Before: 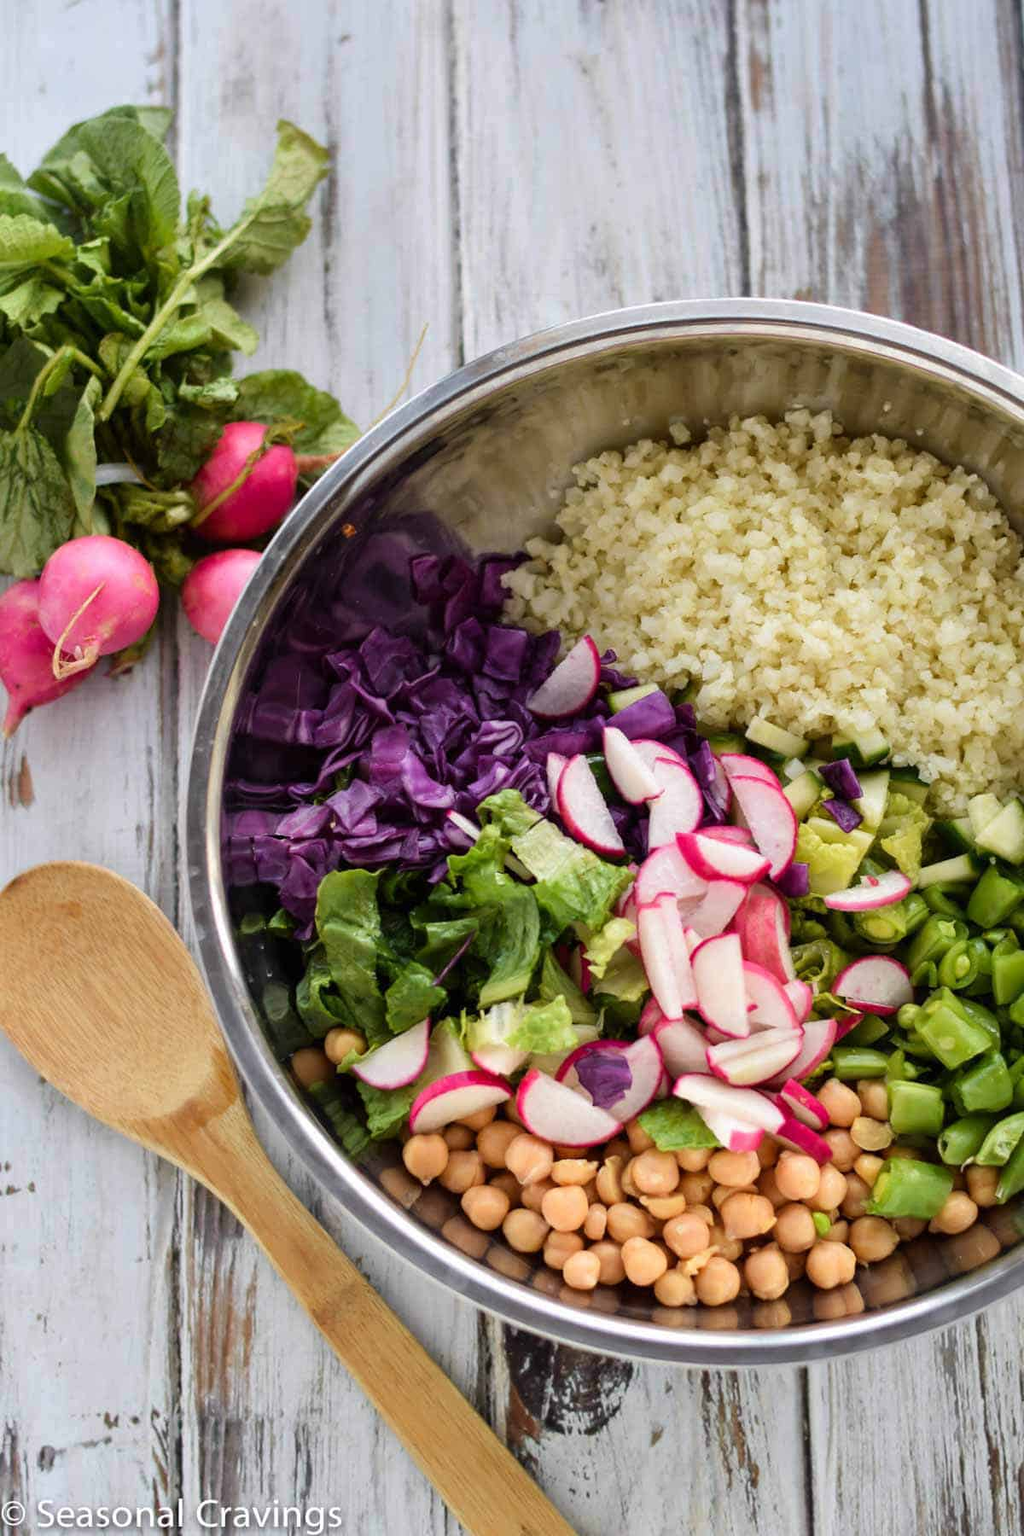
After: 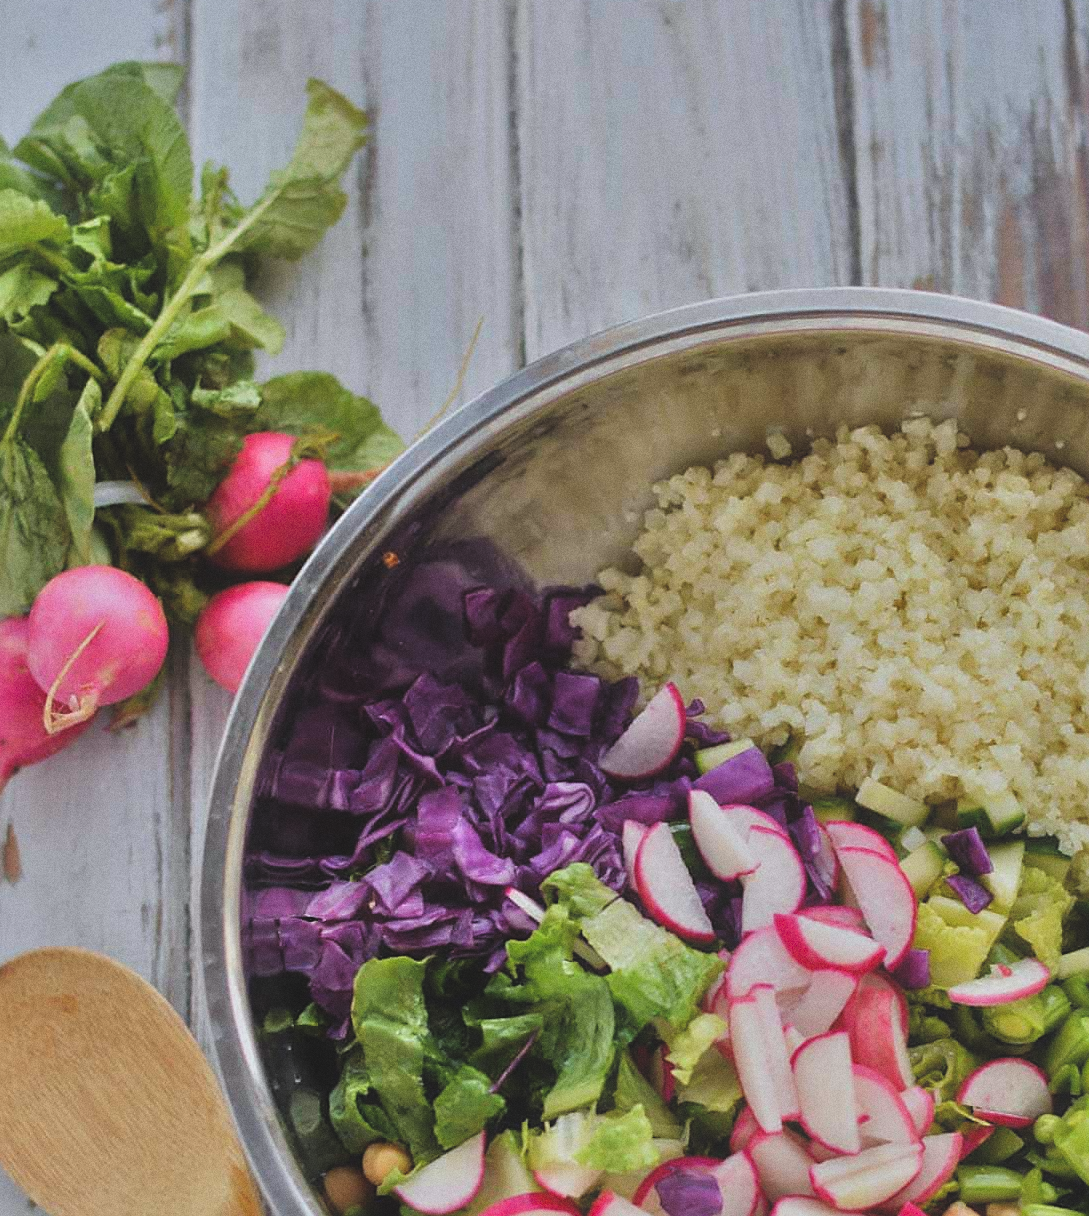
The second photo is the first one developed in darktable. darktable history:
exposure: black level correction -0.016, exposure -1.018 EV, compensate highlight preservation false
crop: left 1.509%, top 3.452%, right 7.696%, bottom 28.452%
tone equalizer: -7 EV 0.15 EV, -6 EV 0.6 EV, -5 EV 1.15 EV, -4 EV 1.33 EV, -3 EV 1.15 EV, -2 EV 0.6 EV, -1 EV 0.15 EV, mask exposure compensation -0.5 EV
contrast equalizer: octaves 7, y [[0.502, 0.505, 0.512, 0.529, 0.564, 0.588], [0.5 ×6], [0.502, 0.505, 0.512, 0.529, 0.564, 0.588], [0, 0.001, 0.001, 0.004, 0.008, 0.011], [0, 0.001, 0.001, 0.004, 0.008, 0.011]], mix -1
sharpen: on, module defaults
white balance: red 0.982, blue 1.018
grain: coarseness 0.47 ISO
